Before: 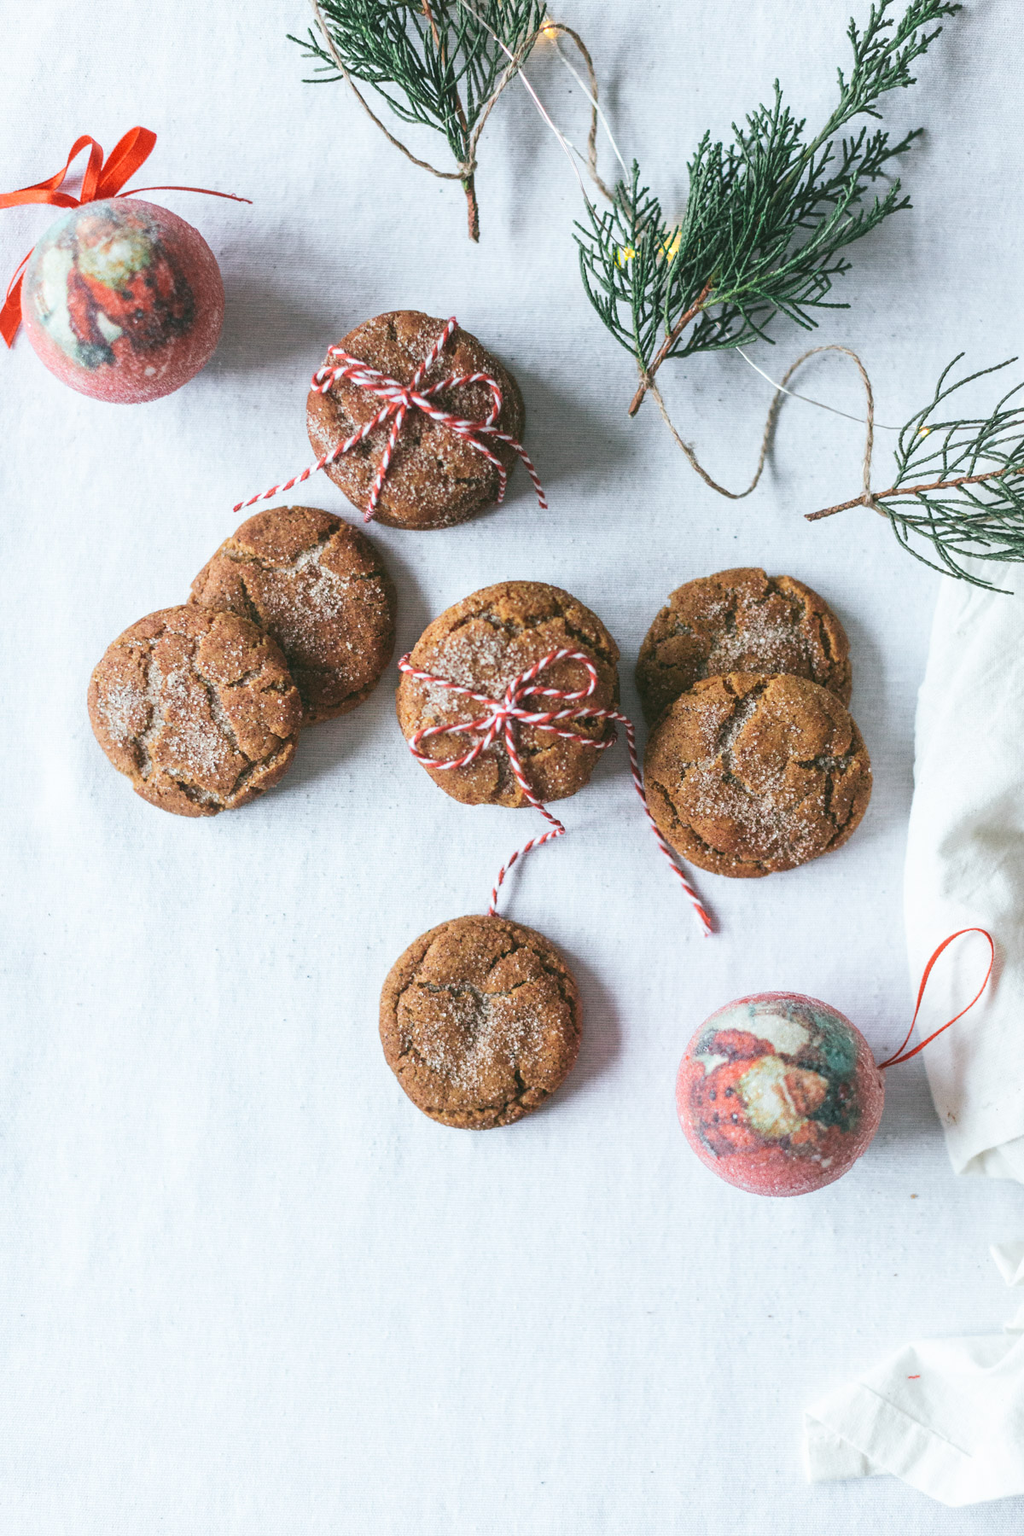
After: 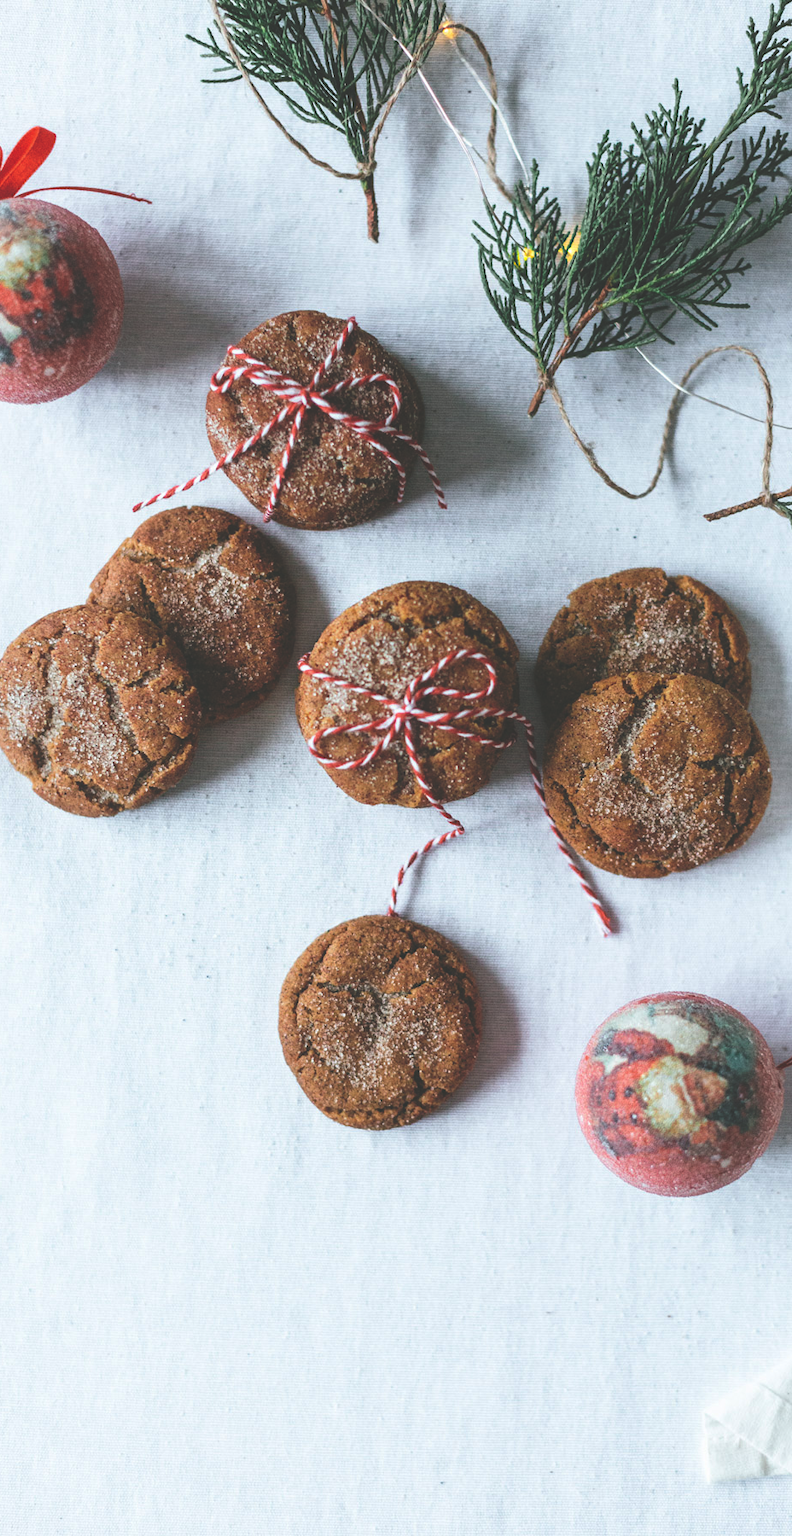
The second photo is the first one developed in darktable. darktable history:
crop: left 9.88%, right 12.664%
rgb curve: curves: ch0 [(0, 0.186) (0.314, 0.284) (0.775, 0.708) (1, 1)], compensate middle gray true, preserve colors none
